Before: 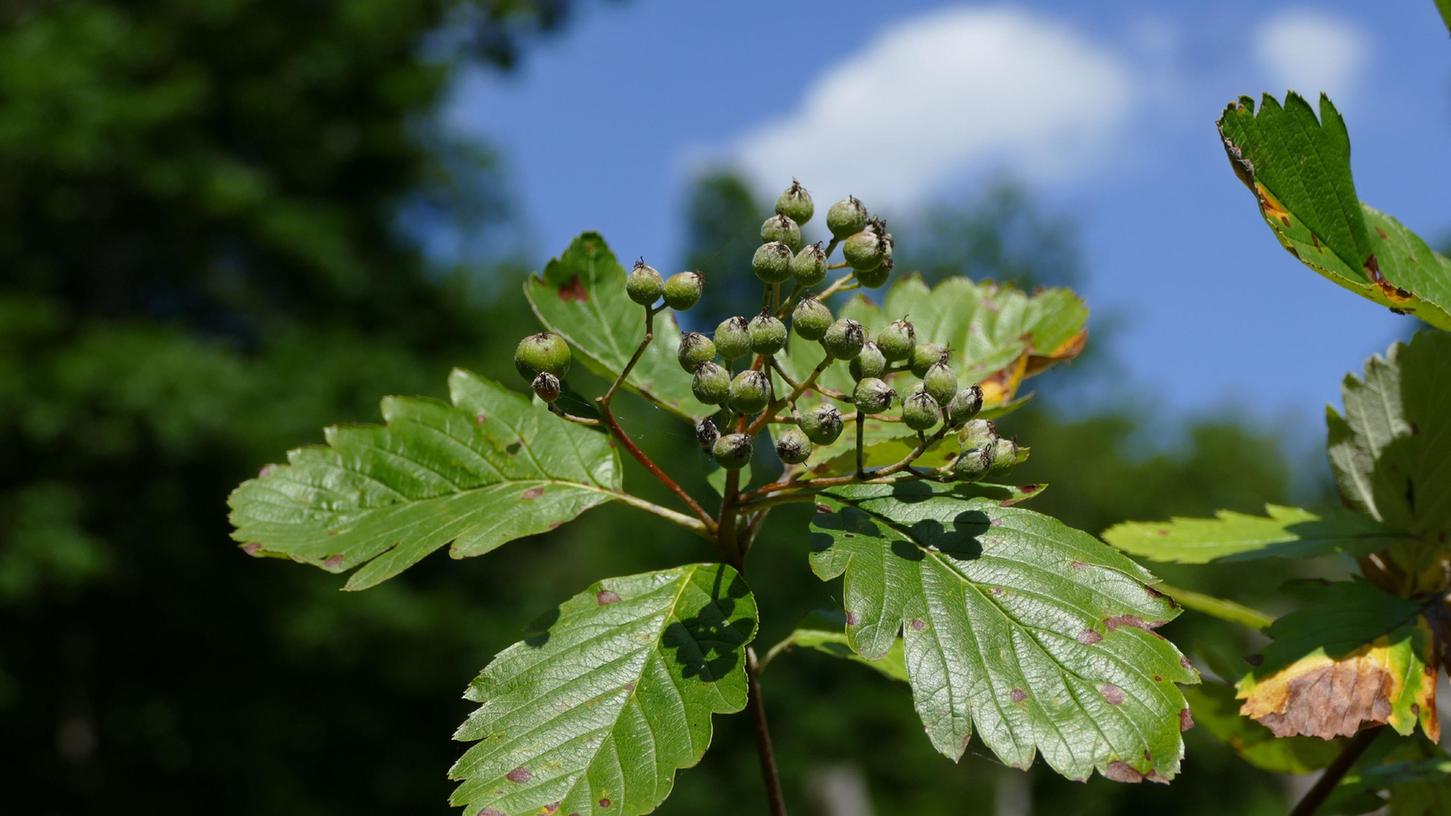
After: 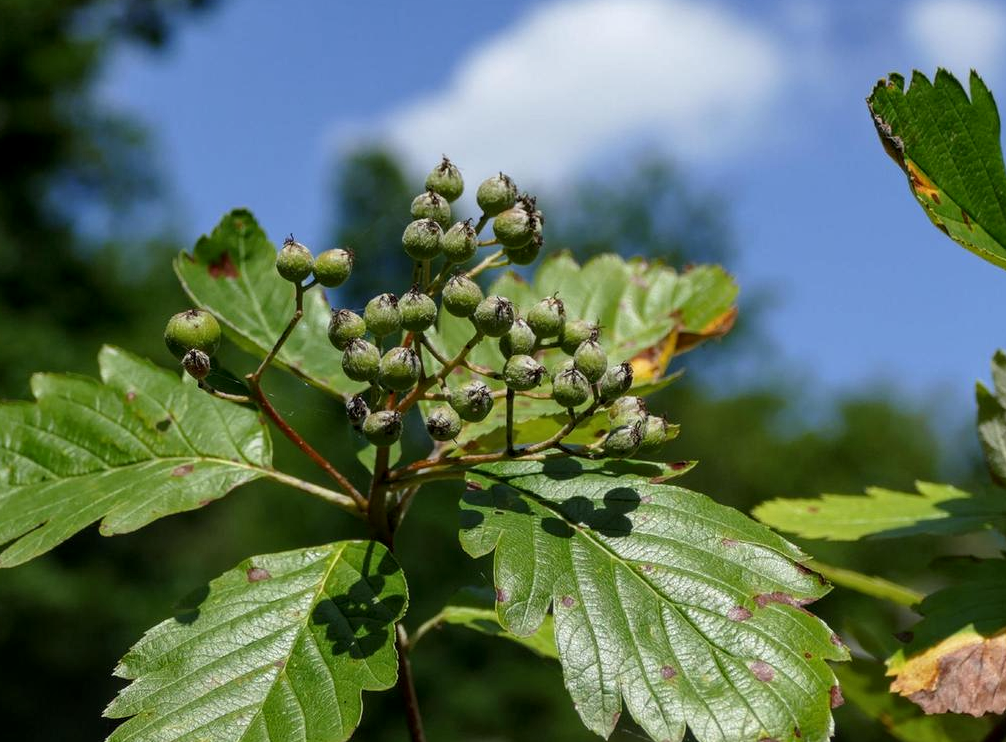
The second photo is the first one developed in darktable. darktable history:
crop and rotate: left 24.179%, top 2.869%, right 6.471%, bottom 6.193%
local contrast: on, module defaults
